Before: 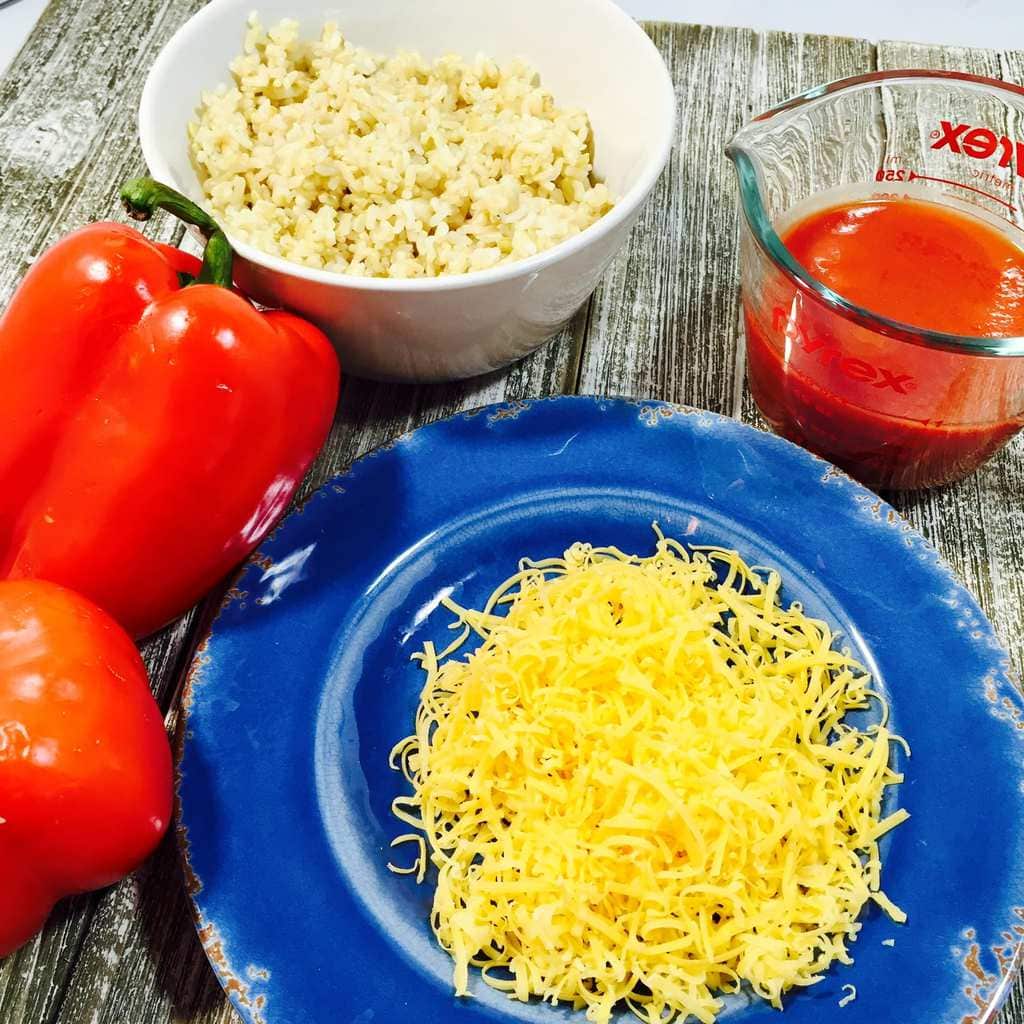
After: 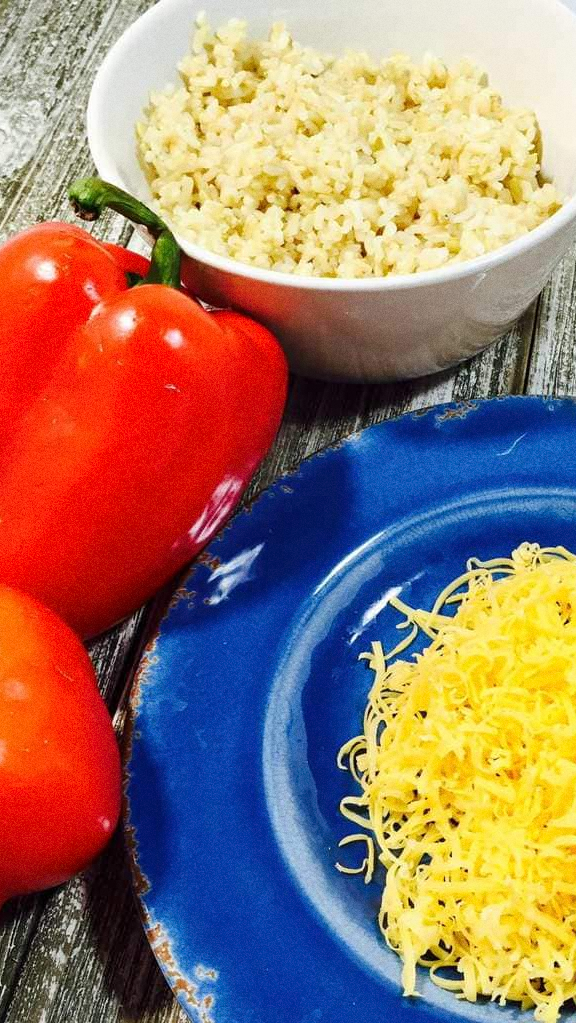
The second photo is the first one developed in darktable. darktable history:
crop: left 5.114%, right 38.589%
grain: coarseness 0.09 ISO
